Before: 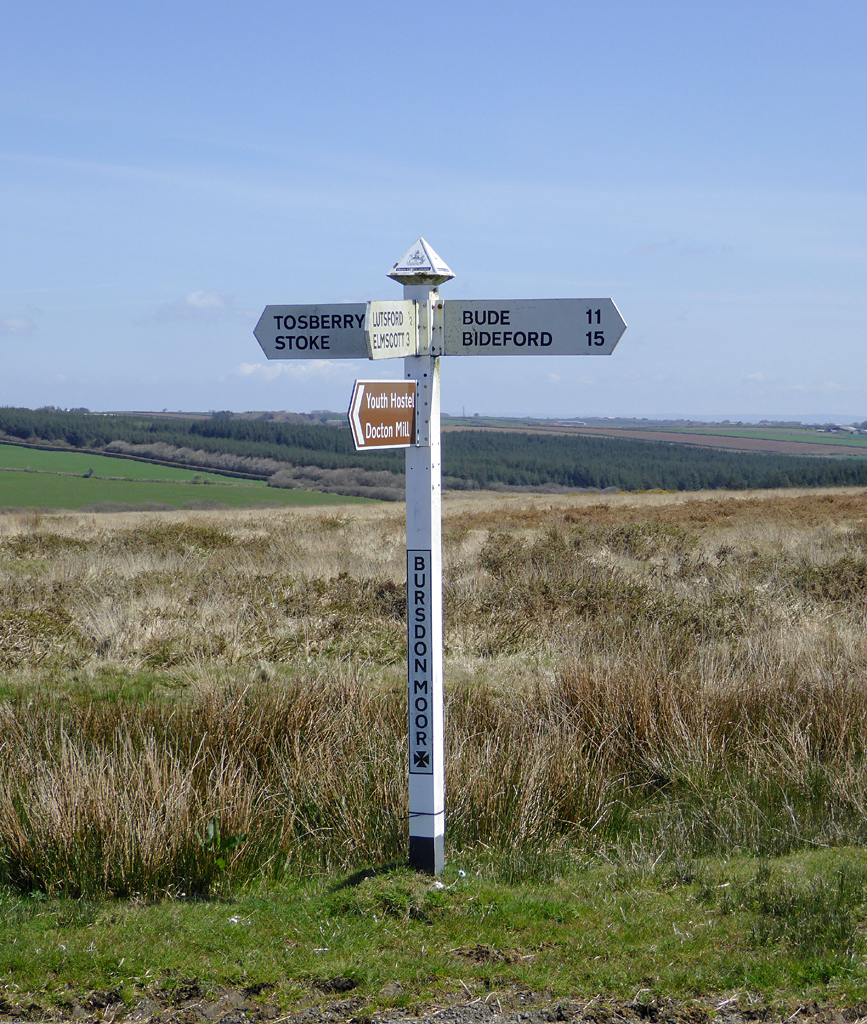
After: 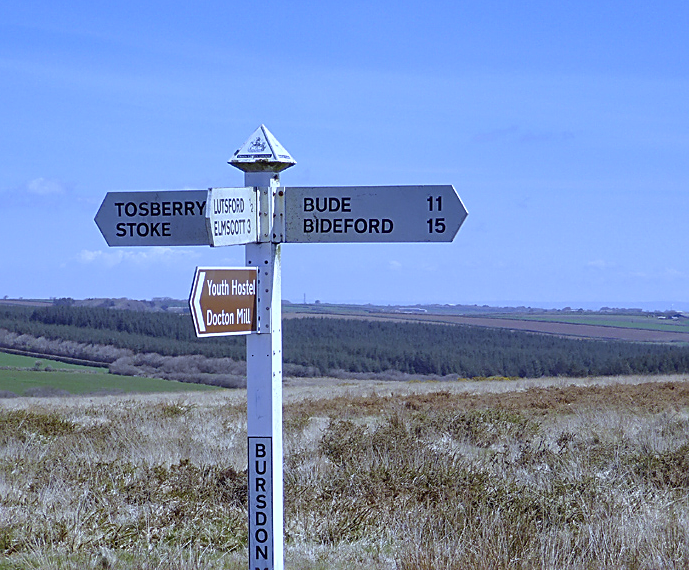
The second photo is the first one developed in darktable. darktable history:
crop: left 18.38%, top 11.092%, right 2.134%, bottom 33.217%
sharpen: on, module defaults
white balance: red 0.871, blue 1.249
exposure: black level correction 0.001, compensate highlight preservation false
color balance: mode lift, gamma, gain (sRGB), lift [1, 1.049, 1, 1]
contrast brightness saturation: saturation -0.04
shadows and highlights: shadows 75, highlights -60.85, soften with gaussian
